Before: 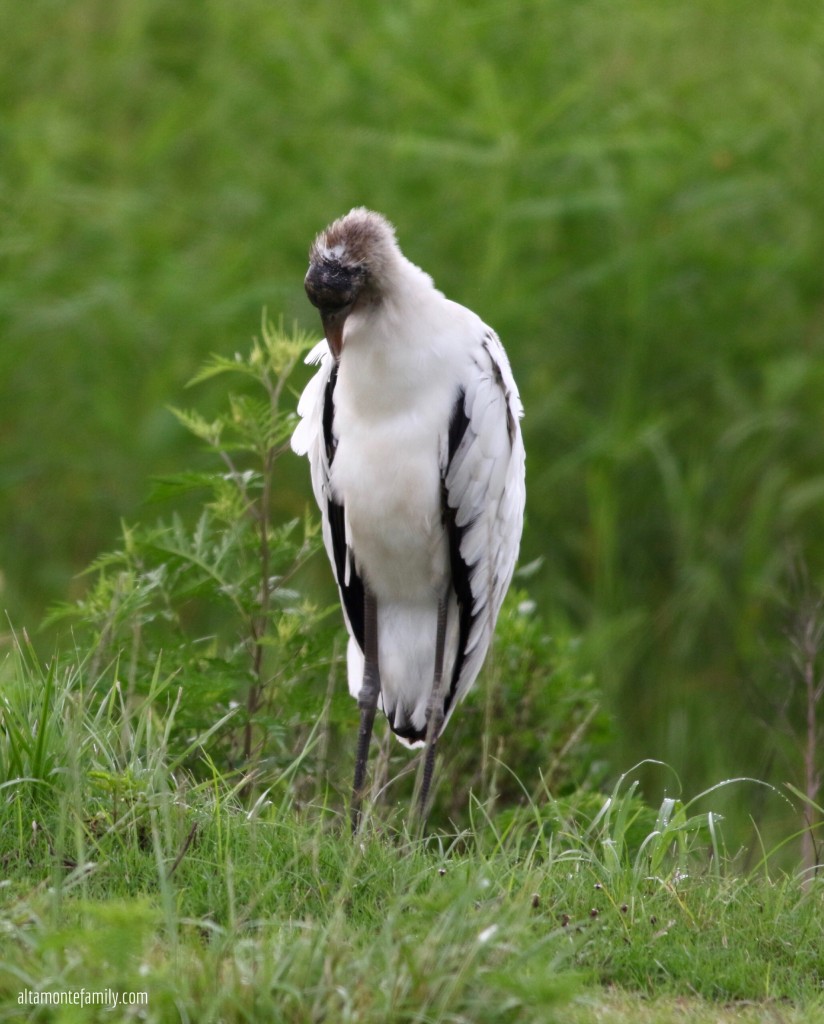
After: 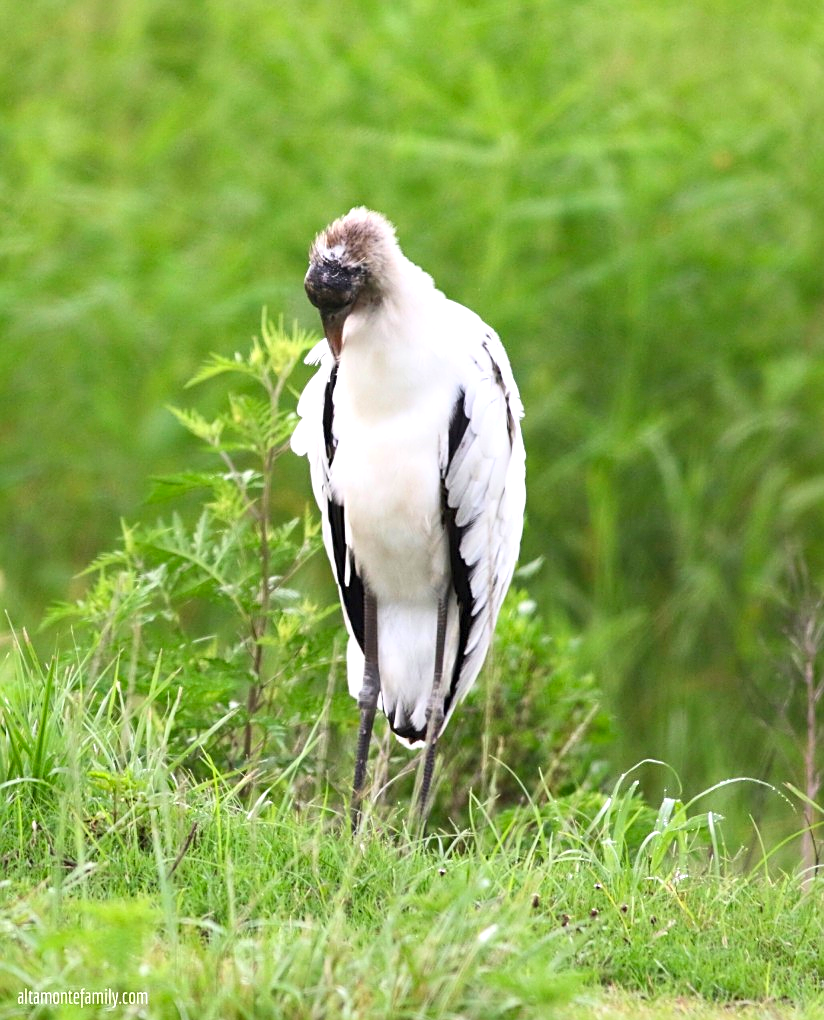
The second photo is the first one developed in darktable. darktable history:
sharpen: on, module defaults
exposure: black level correction 0, exposure 0.7 EV, compensate exposure bias true, compensate highlight preservation false
contrast brightness saturation: contrast 0.2, brightness 0.16, saturation 0.22
crop: top 0.05%, bottom 0.098%
